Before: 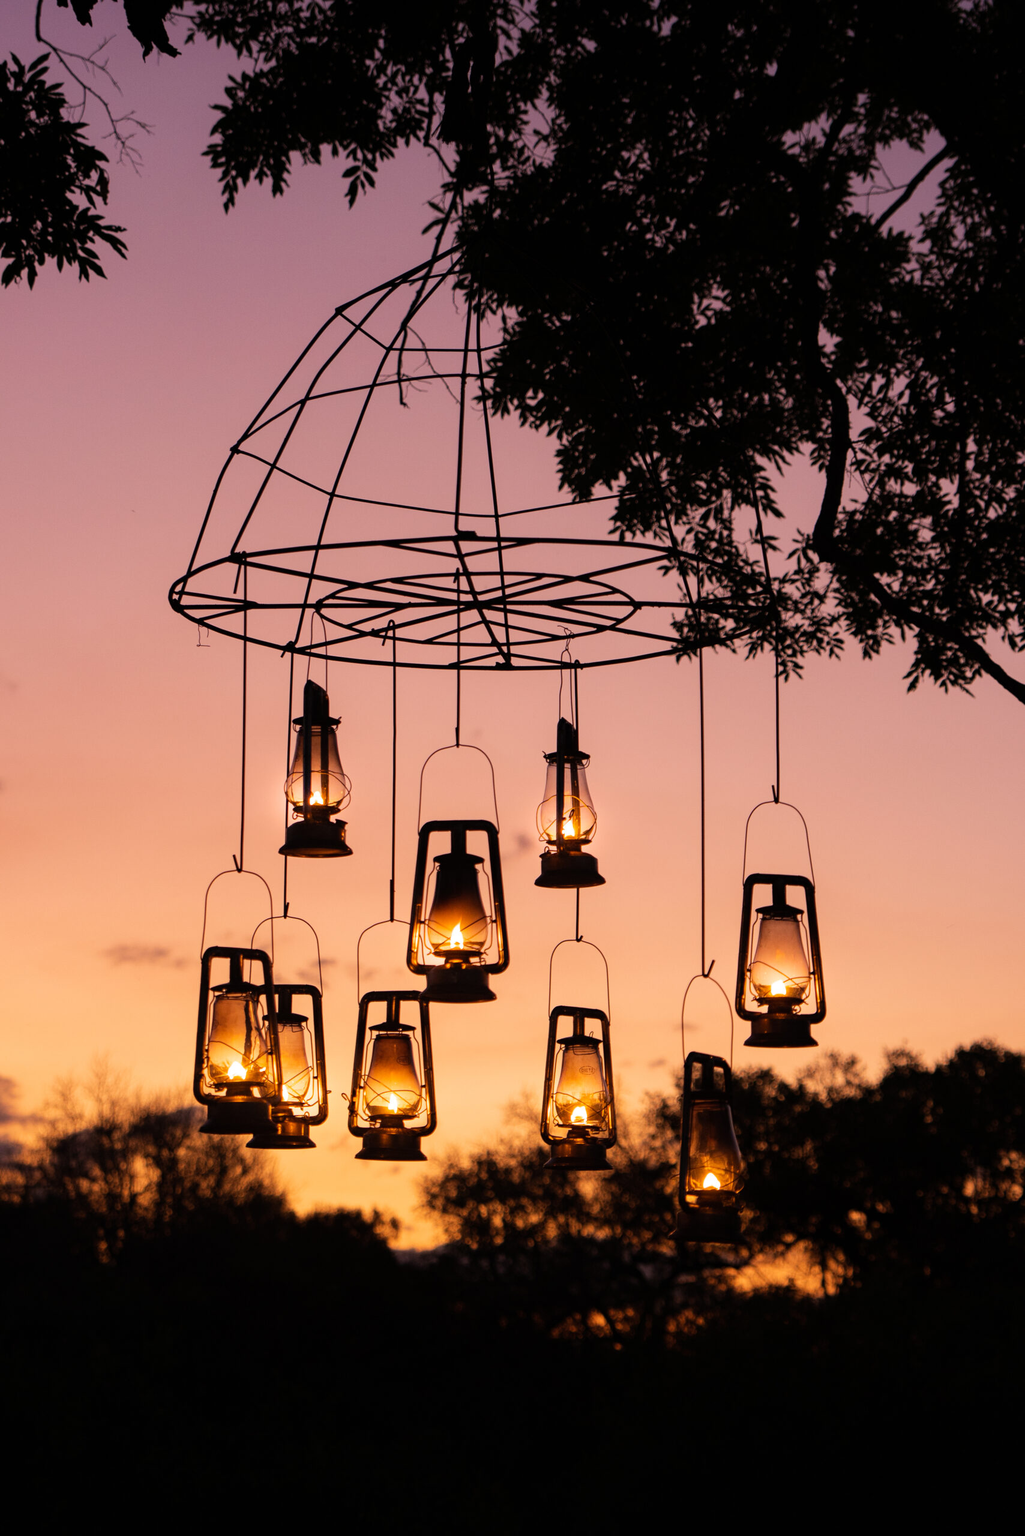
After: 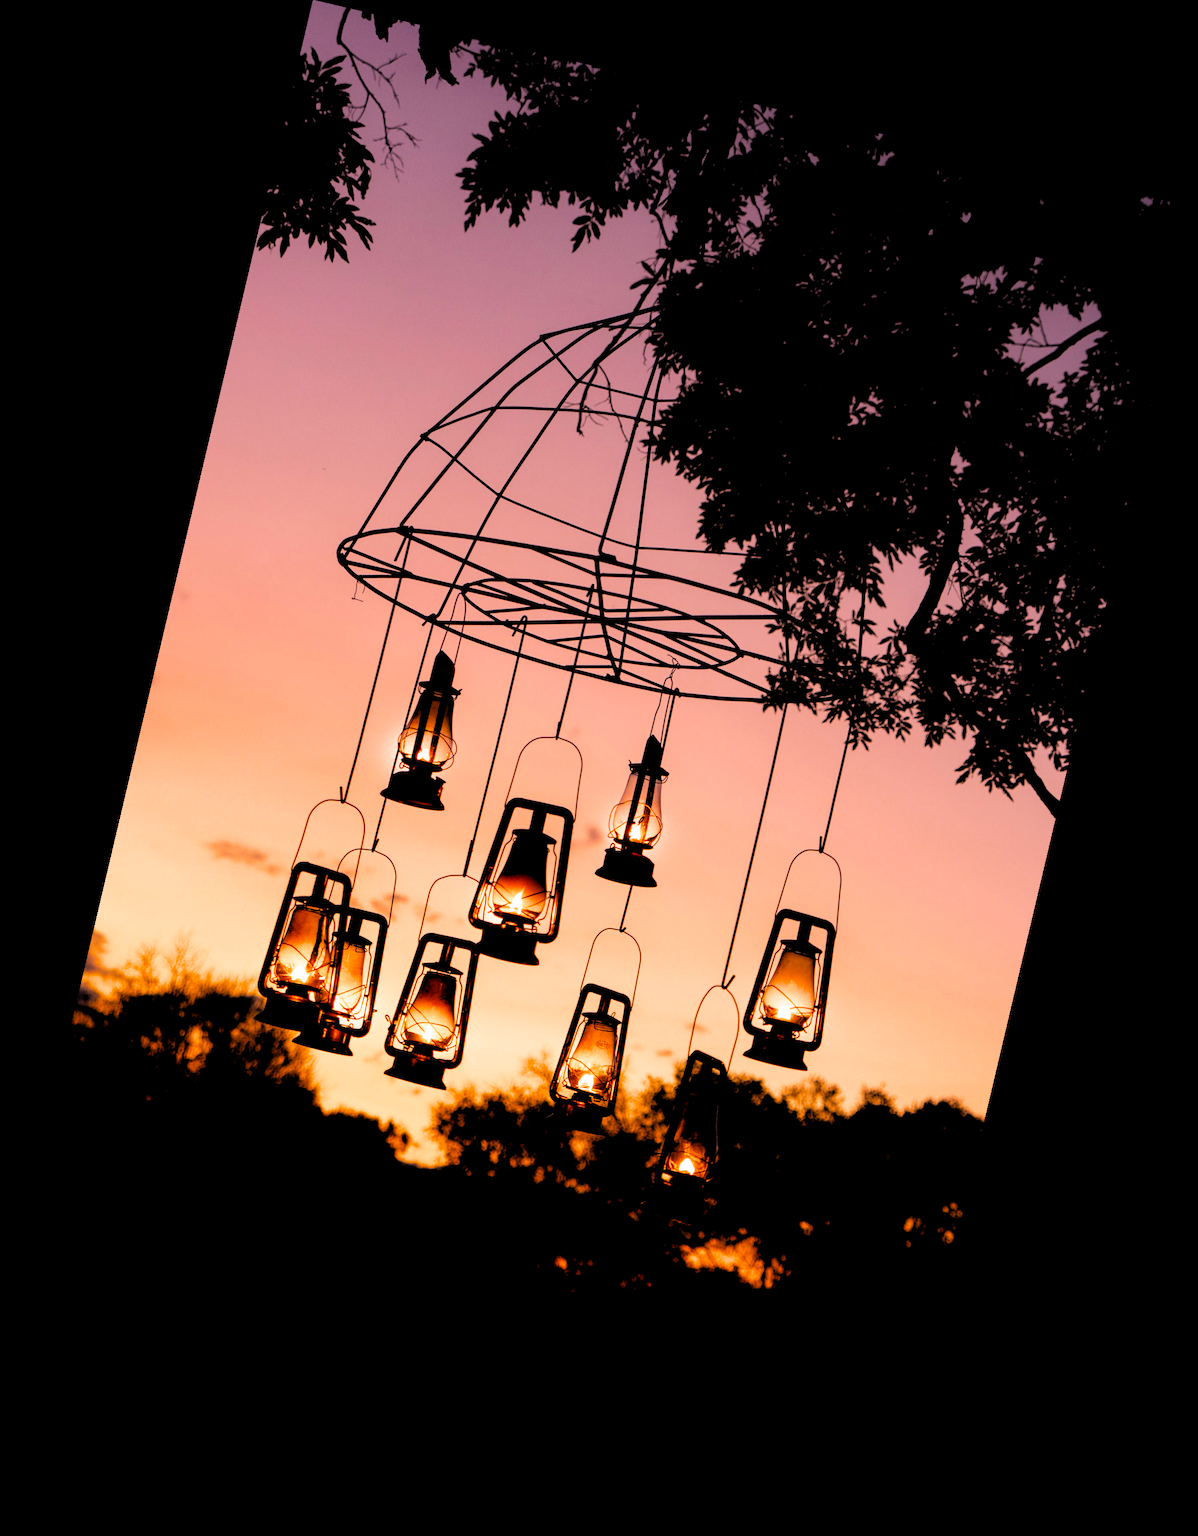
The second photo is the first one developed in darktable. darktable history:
filmic rgb: black relative exposure -12 EV, white relative exposure 2.8 EV, threshold 3 EV, target black luminance 0%, hardness 8.06, latitude 70.41%, contrast 1.14, highlights saturation mix 10%, shadows ↔ highlights balance -0.388%, color science v4 (2020), iterations of high-quality reconstruction 10, contrast in shadows soft, contrast in highlights soft, enable highlight reconstruction true
rgb levels: levels [[0.034, 0.472, 0.904], [0, 0.5, 1], [0, 0.5, 1]]
exposure: exposure 0.217 EV, compensate highlight preservation false
rotate and perspective: rotation 13.27°, automatic cropping off
